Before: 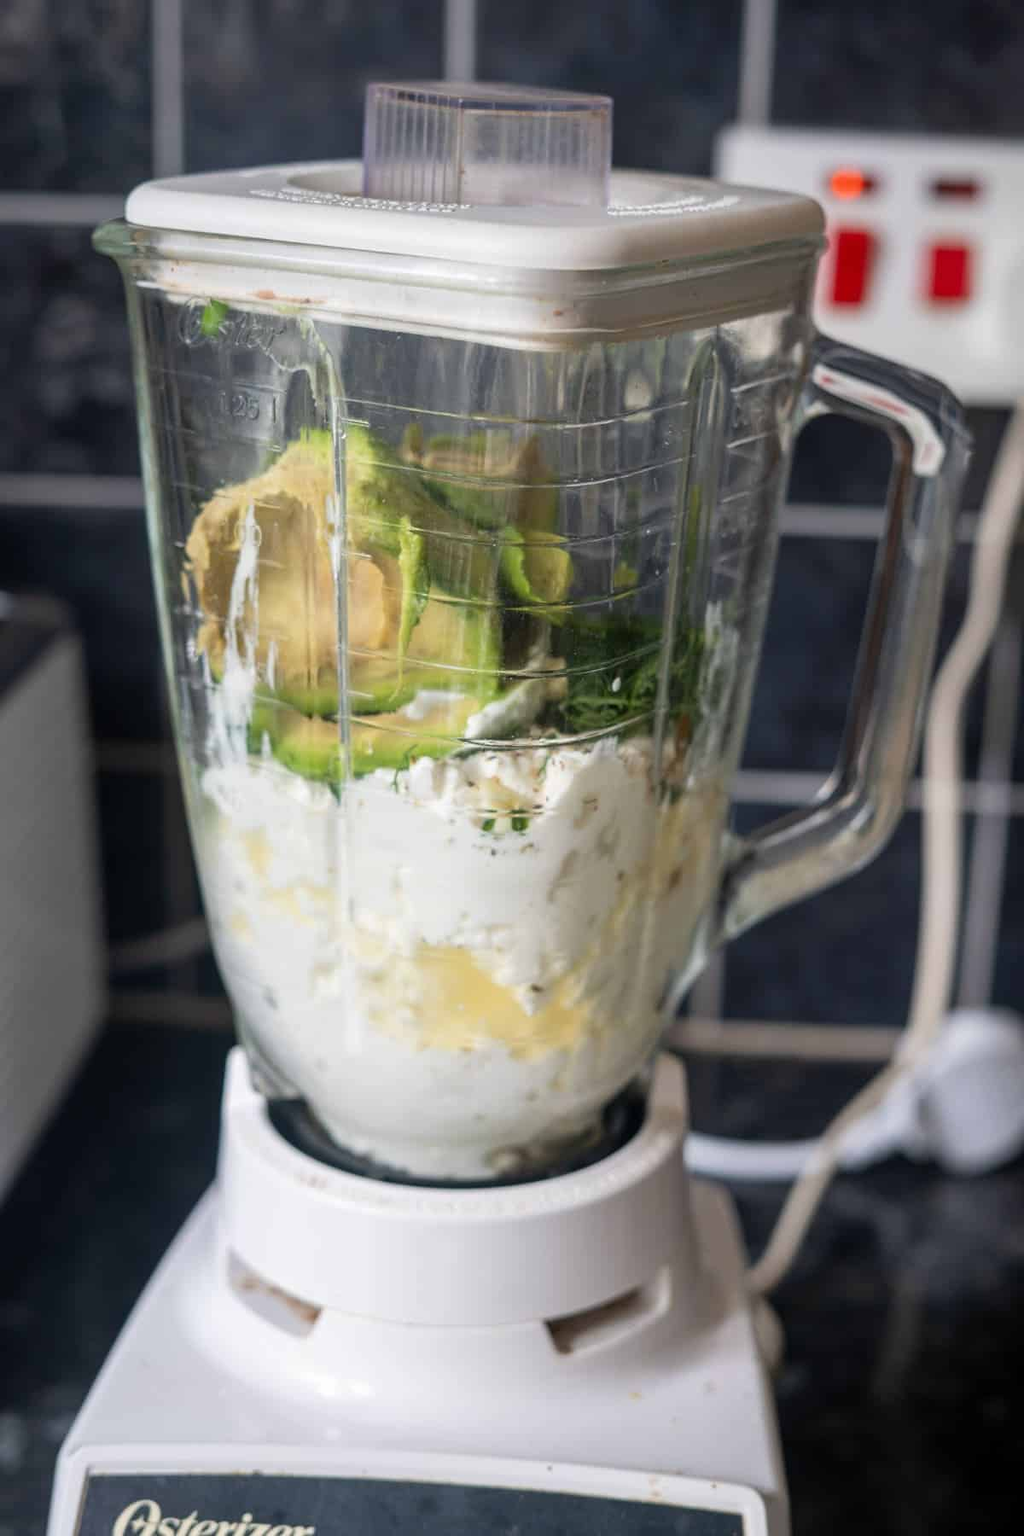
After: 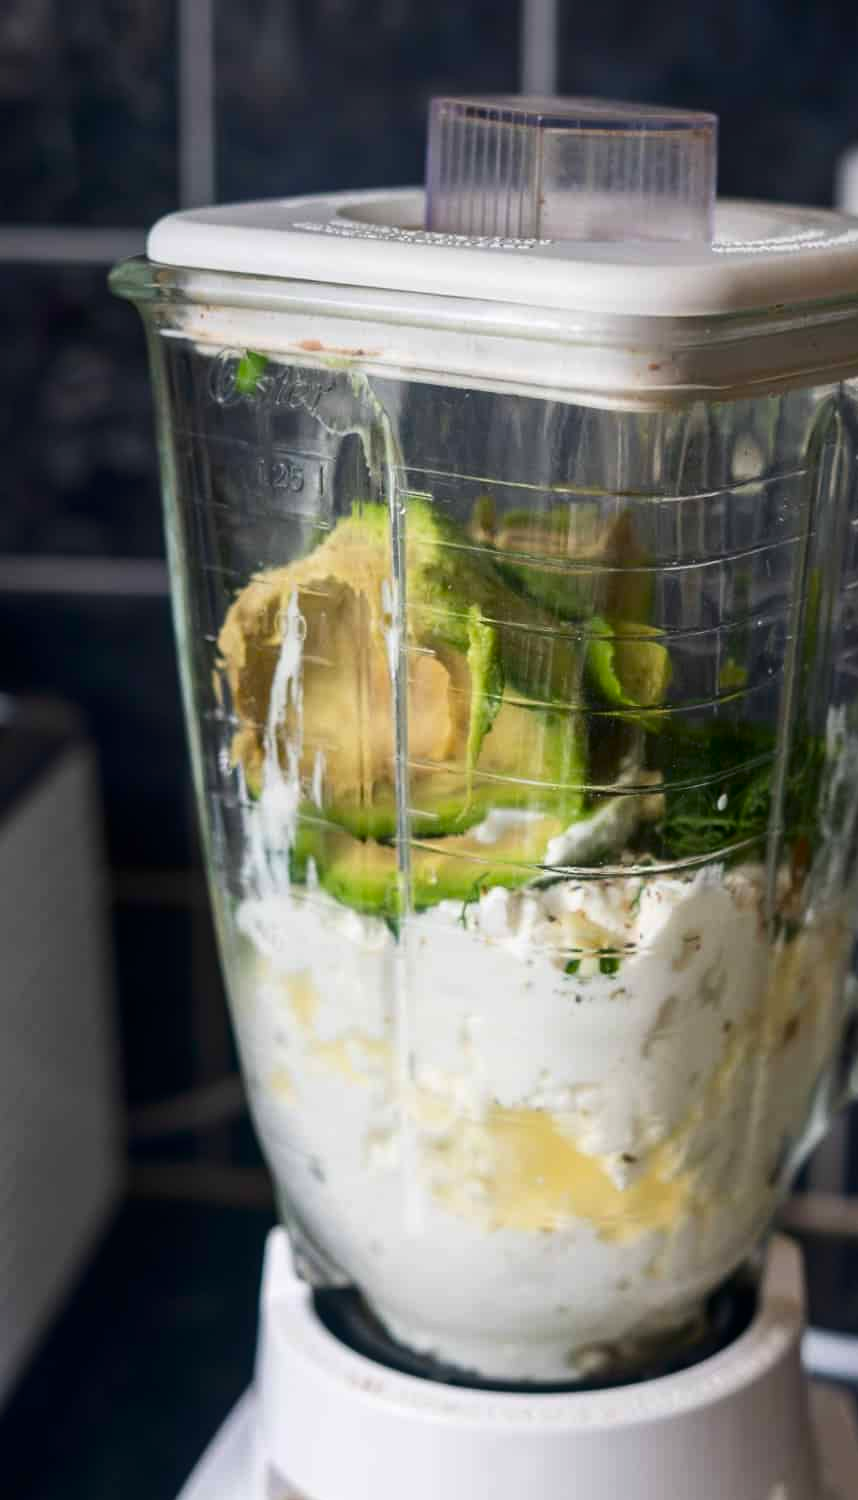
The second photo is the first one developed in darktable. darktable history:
crop: right 28.452%, bottom 16.658%
contrast brightness saturation: contrast 0.122, brightness -0.121, saturation 0.202
